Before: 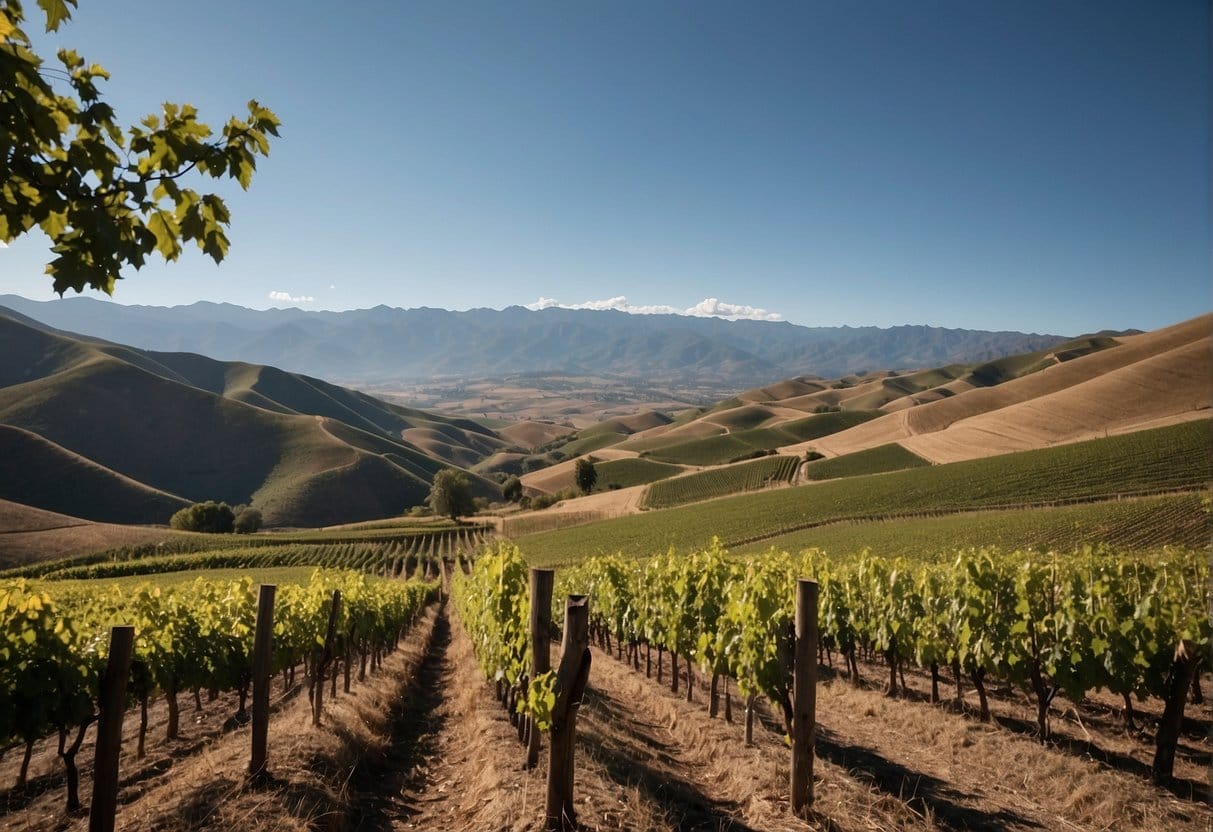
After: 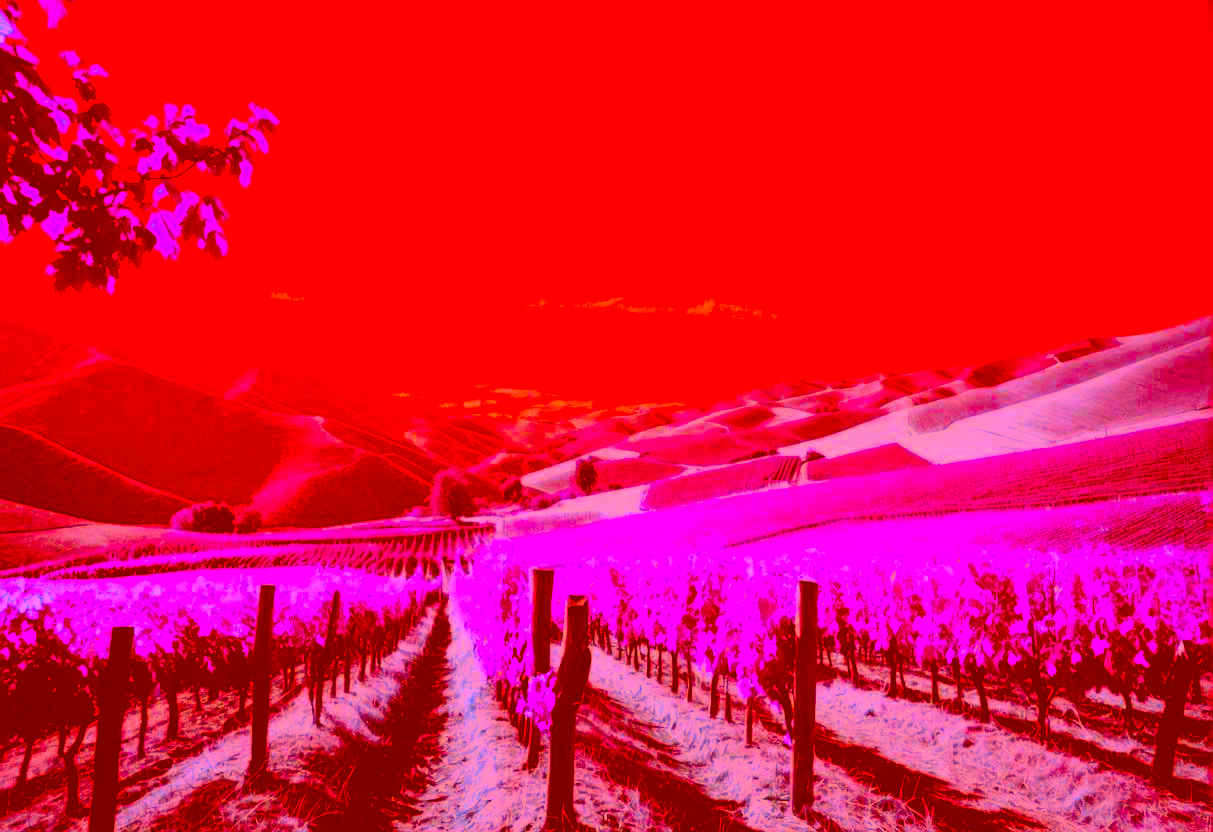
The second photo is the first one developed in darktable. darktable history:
tone equalizer: on, module defaults
exposure: black level correction 0, exposure 1 EV, compensate exposure bias true, compensate highlight preservation false
filmic rgb: black relative exposure -7.75 EV, white relative exposure 4.4 EV, threshold 3 EV, hardness 3.76, latitude 50%, contrast 1.1, color science v5 (2021), contrast in shadows safe, contrast in highlights safe, enable highlight reconstruction true
shadows and highlights: shadows 40, highlights -60
color balance rgb: perceptual saturation grading › global saturation 30%, global vibrance 10%
color correction: highlights a* -39.68, highlights b* -40, shadows a* -40, shadows b* -40, saturation -3
